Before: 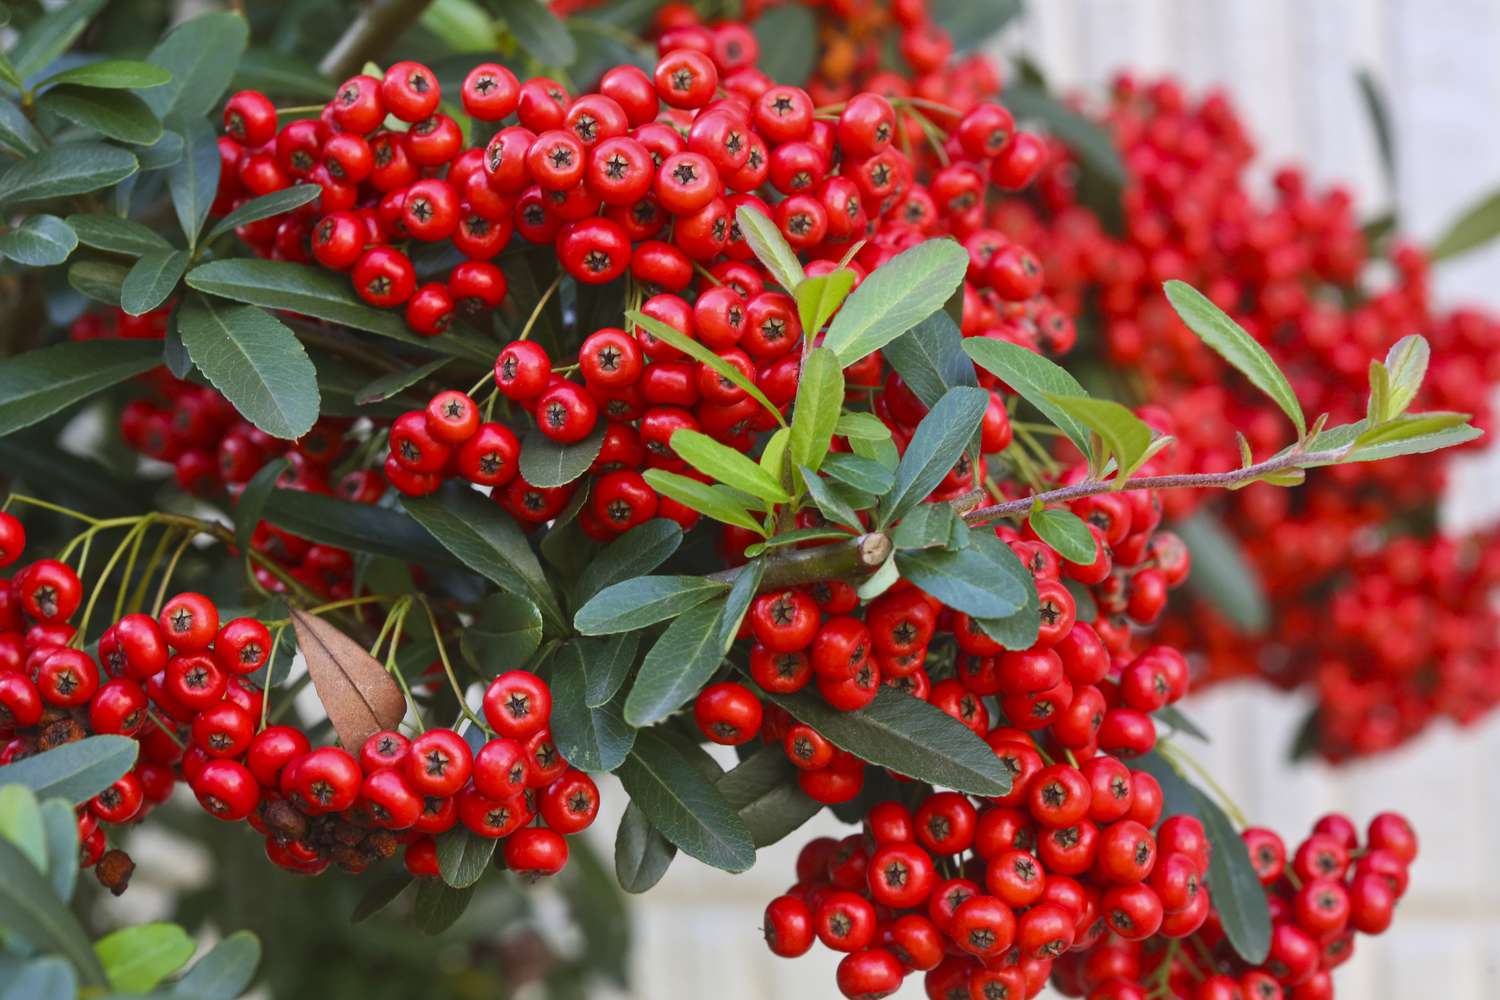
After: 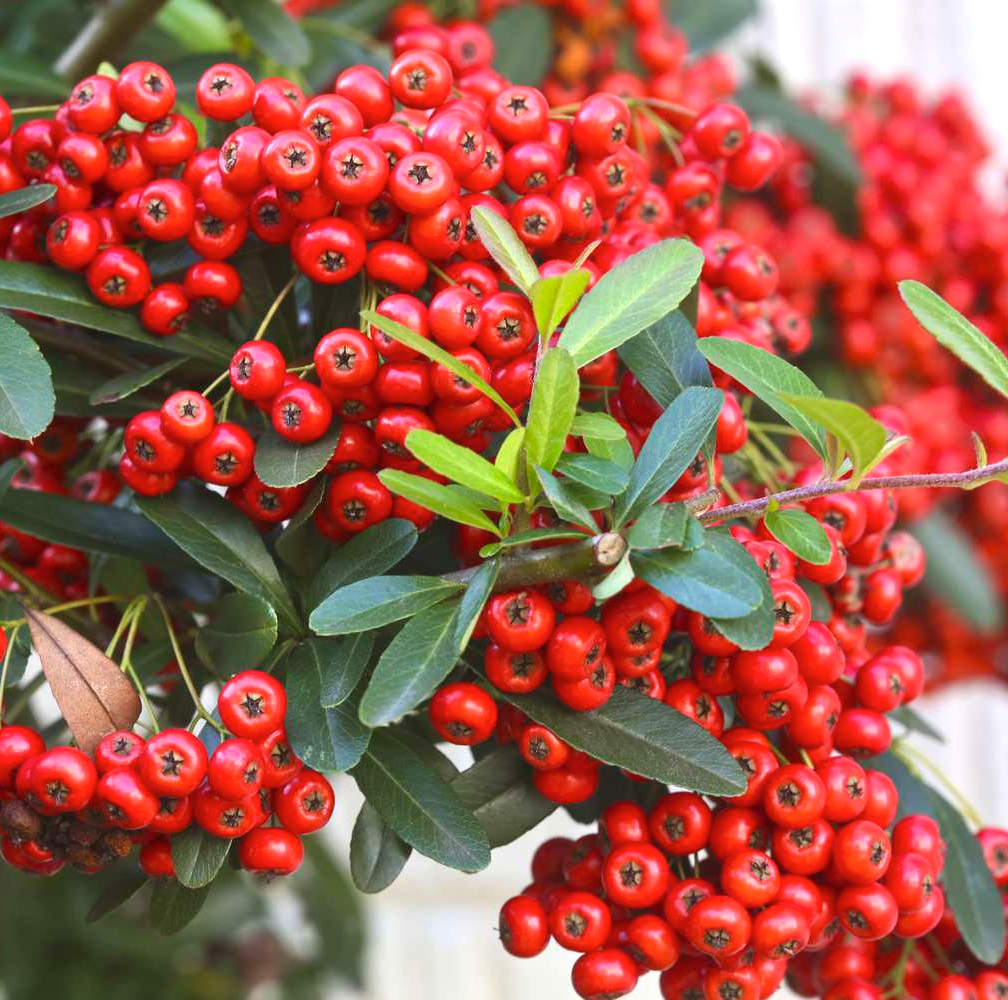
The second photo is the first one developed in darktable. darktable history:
color zones: curves: ch0 [(0.004, 0.388) (0.125, 0.392) (0.25, 0.404) (0.375, 0.5) (0.5, 0.5) (0.625, 0.5) (0.75, 0.5) (0.875, 0.5)]; ch1 [(0, 0.5) (0.125, 0.5) (0.25, 0.5) (0.375, 0.124) (0.524, 0.124) (0.645, 0.128) (0.789, 0.132) (0.914, 0.096) (0.998, 0.068)], mix -122.78%
exposure: black level correction 0, exposure 0.498 EV, compensate highlight preservation false
crop and rotate: left 17.684%, right 15.09%
